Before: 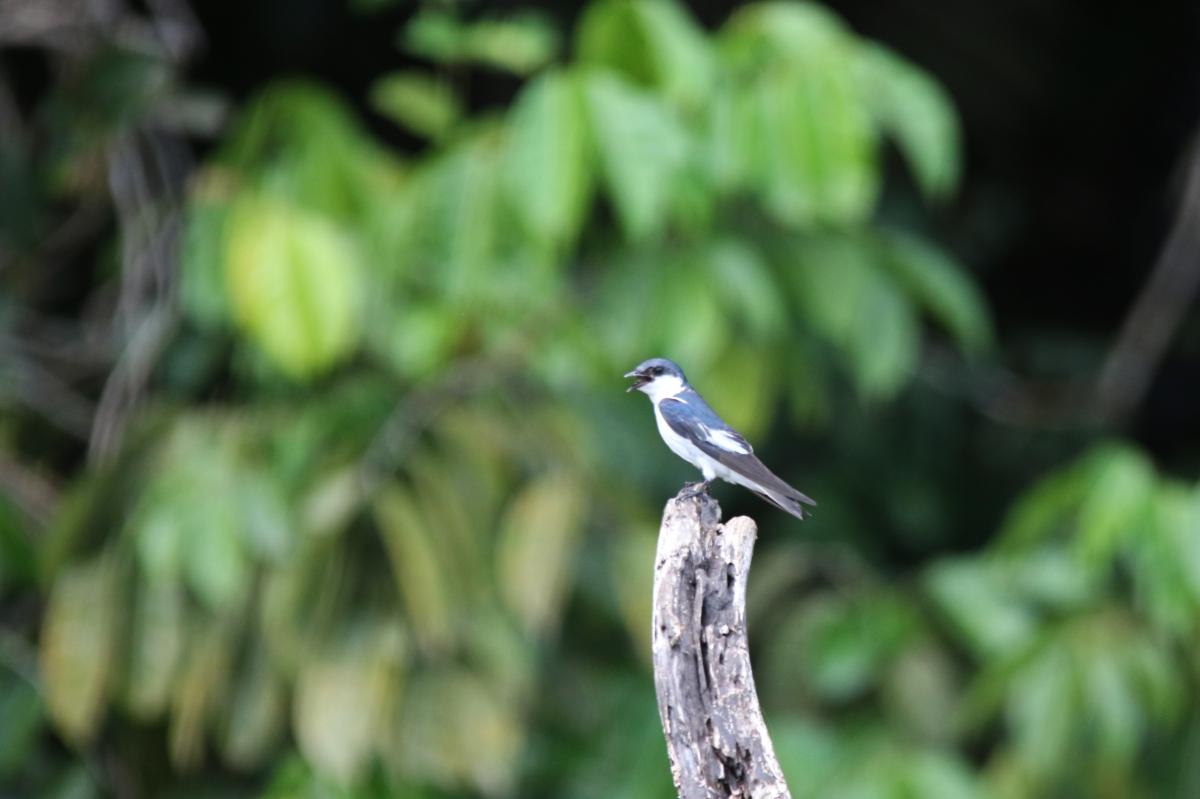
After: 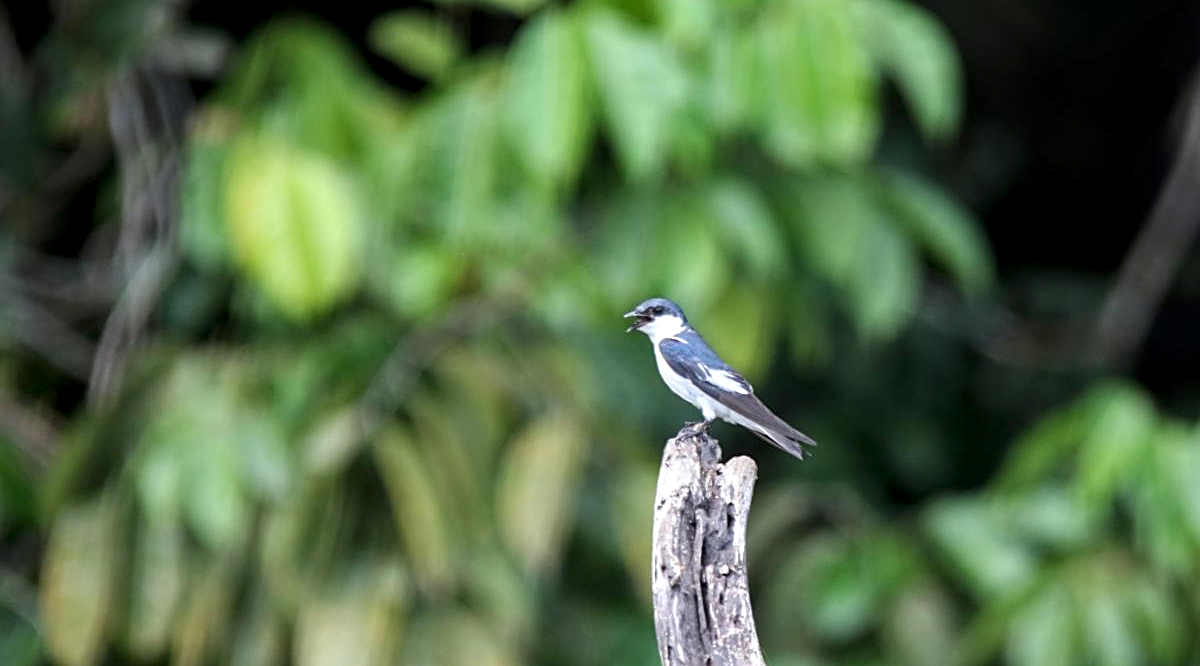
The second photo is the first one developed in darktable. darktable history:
crop: top 7.625%, bottom 8.027%
local contrast: detail 130%
exposure: black level correction 0.001, compensate highlight preservation false
sharpen: amount 0.55
